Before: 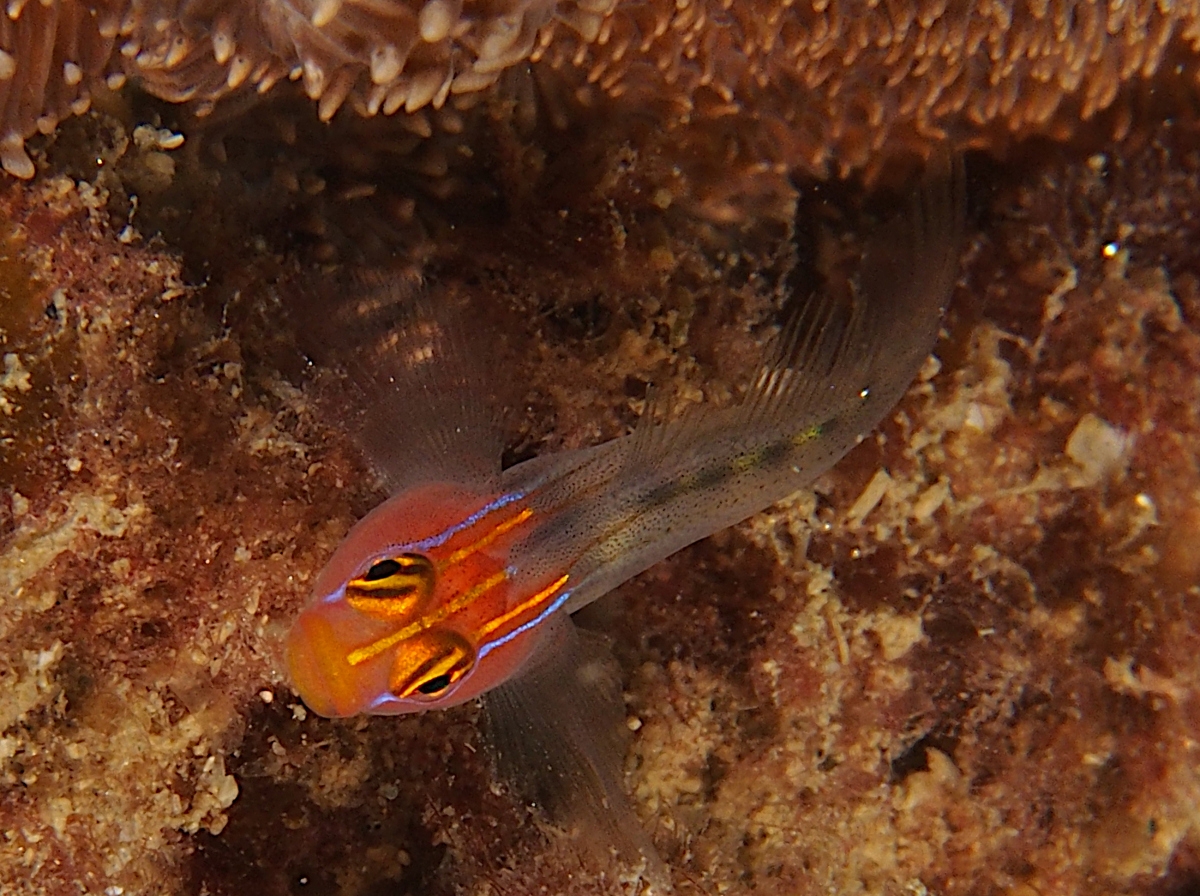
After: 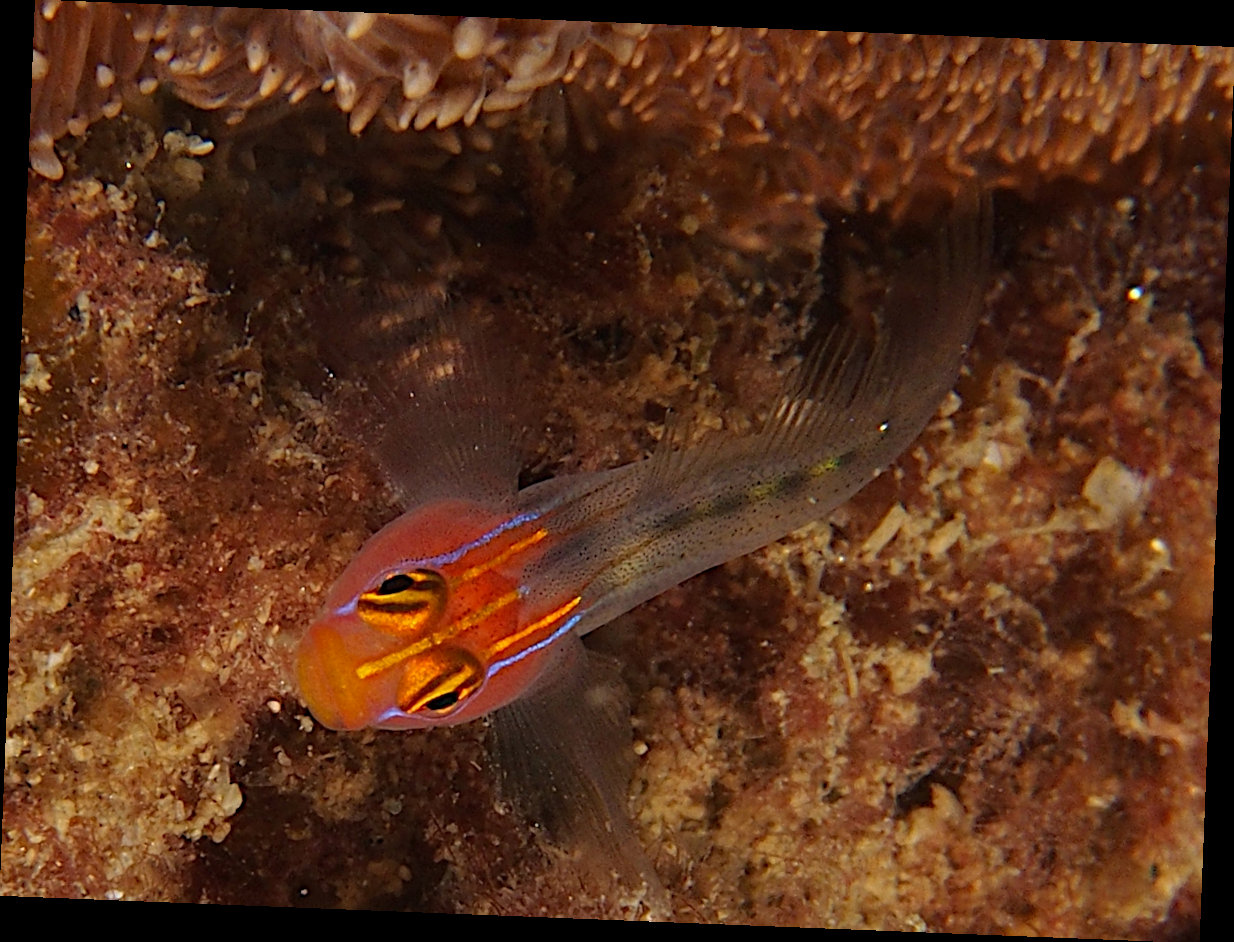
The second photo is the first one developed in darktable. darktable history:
rotate and perspective: rotation 2.27°, automatic cropping off
haze removal: compatibility mode true, adaptive false
